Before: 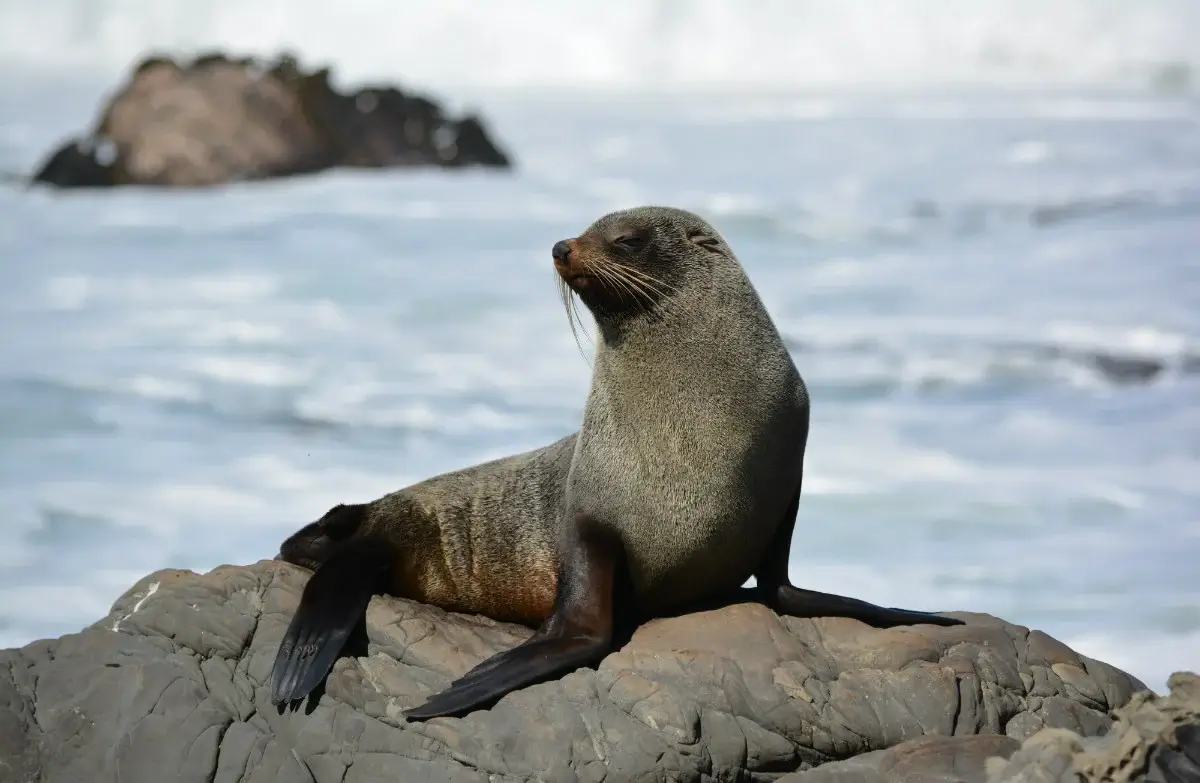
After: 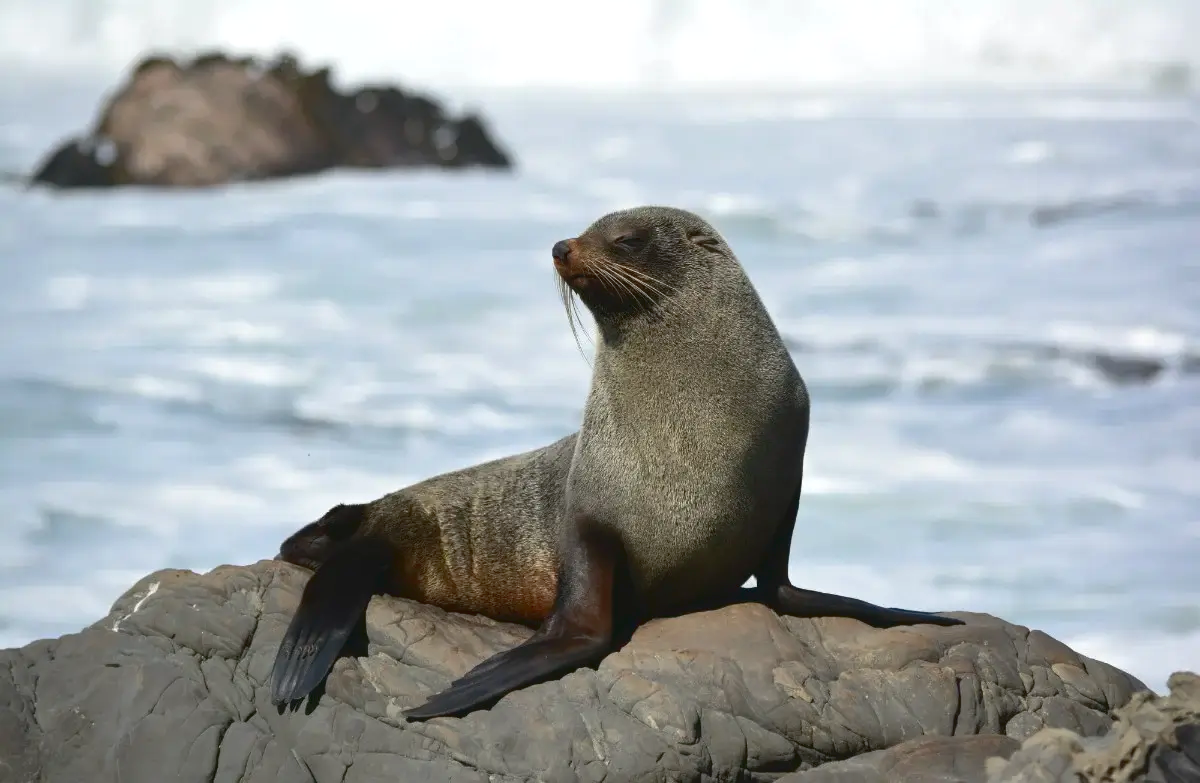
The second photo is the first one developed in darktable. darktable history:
exposure: black level correction 0, exposure 0.199 EV, compensate highlight preservation false
tone curve: curves: ch0 [(0.001, 0.042) (0.128, 0.16) (0.452, 0.42) (0.603, 0.566) (0.754, 0.733) (1, 1)]; ch1 [(0, 0) (0.325, 0.327) (0.412, 0.441) (0.473, 0.466) (0.5, 0.499) (0.549, 0.558) (0.617, 0.625) (0.713, 0.7) (1, 1)]; ch2 [(0, 0) (0.386, 0.397) (0.445, 0.47) (0.505, 0.498) (0.529, 0.524) (0.574, 0.569) (0.652, 0.641) (1, 1)], color space Lab, linked channels, preserve colors none
